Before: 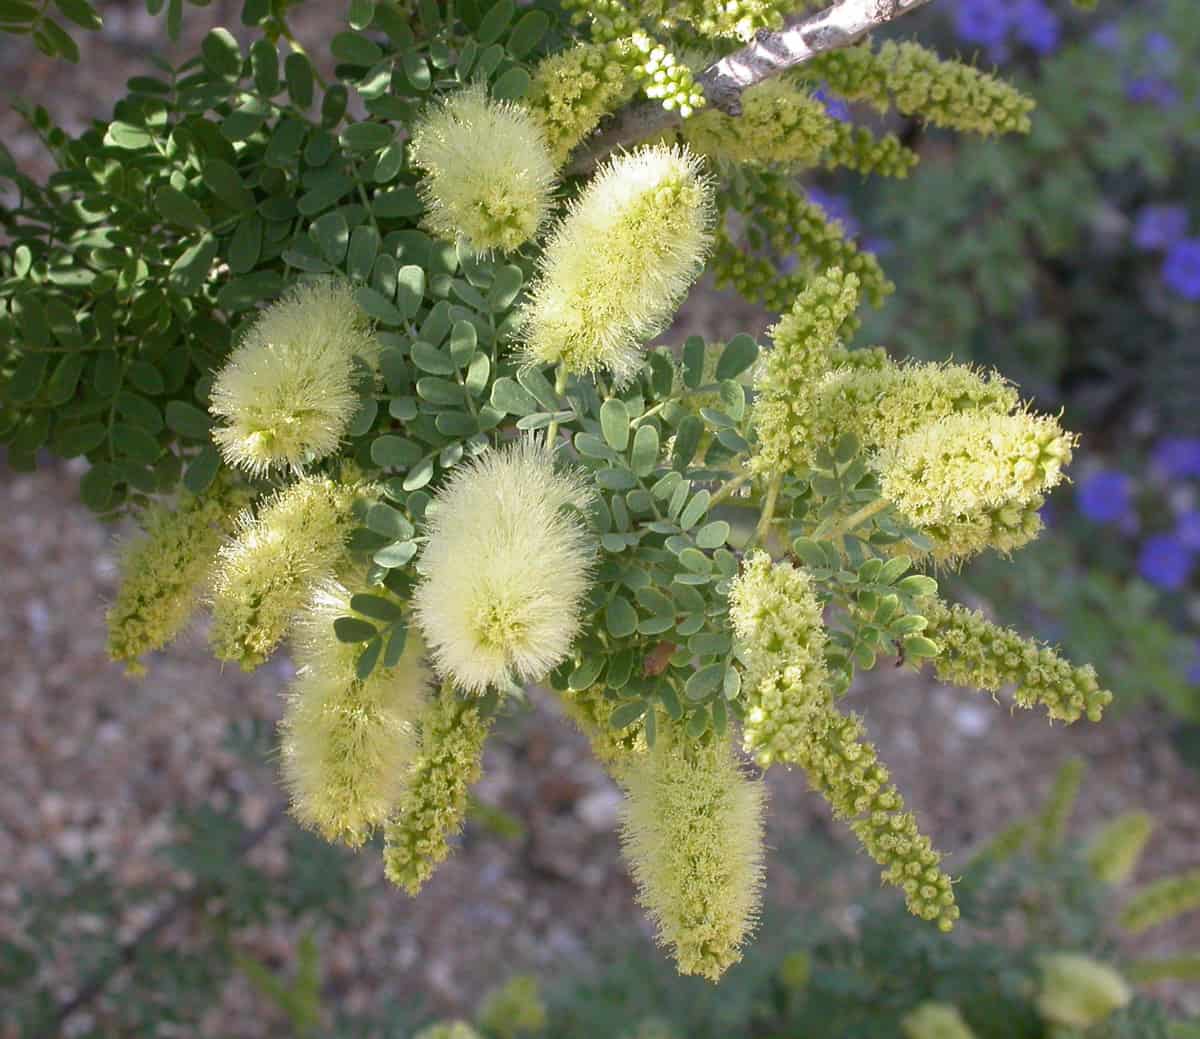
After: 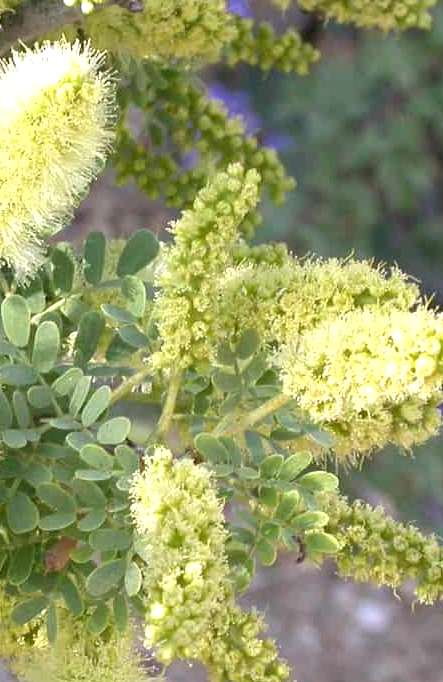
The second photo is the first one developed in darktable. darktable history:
crop and rotate: left 49.936%, top 10.094%, right 13.136%, bottom 24.256%
exposure: black level correction 0, exposure 0.5 EV, compensate exposure bias true, compensate highlight preservation false
